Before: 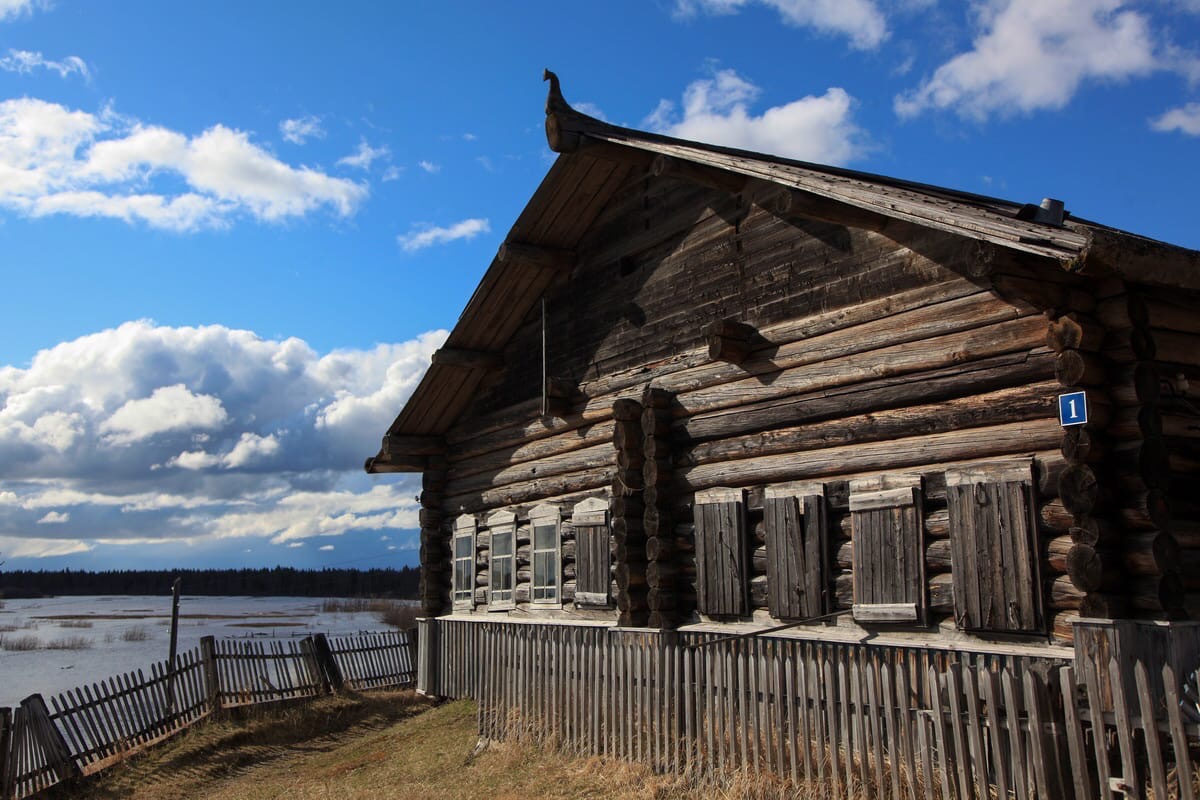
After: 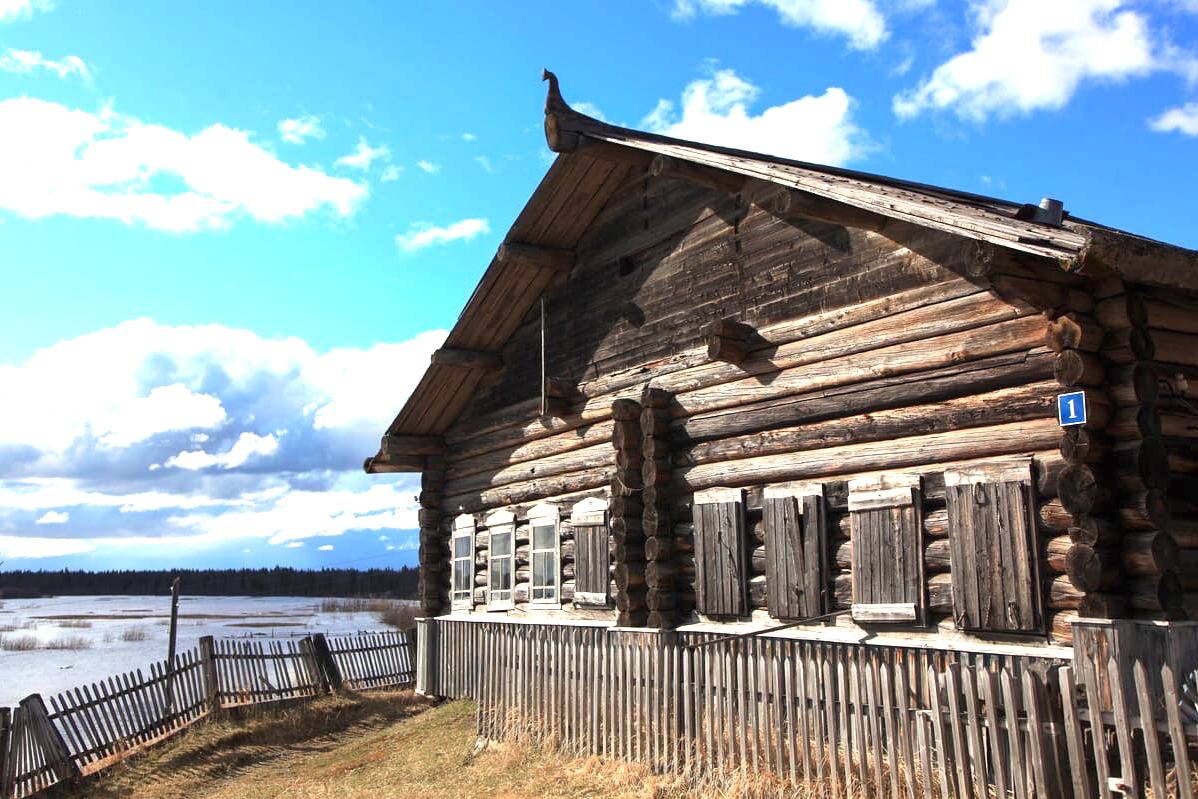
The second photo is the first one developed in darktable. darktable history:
crop: left 0.129%
exposure: black level correction 0, exposure 1.485 EV, compensate highlight preservation false
color zones: curves: ch0 [(0, 0.5) (0.143, 0.5) (0.286, 0.456) (0.429, 0.5) (0.571, 0.5) (0.714, 0.5) (0.857, 0.5) (1, 0.5)]; ch1 [(0, 0.5) (0.143, 0.5) (0.286, 0.422) (0.429, 0.5) (0.571, 0.5) (0.714, 0.5) (0.857, 0.5) (1, 0.5)]
